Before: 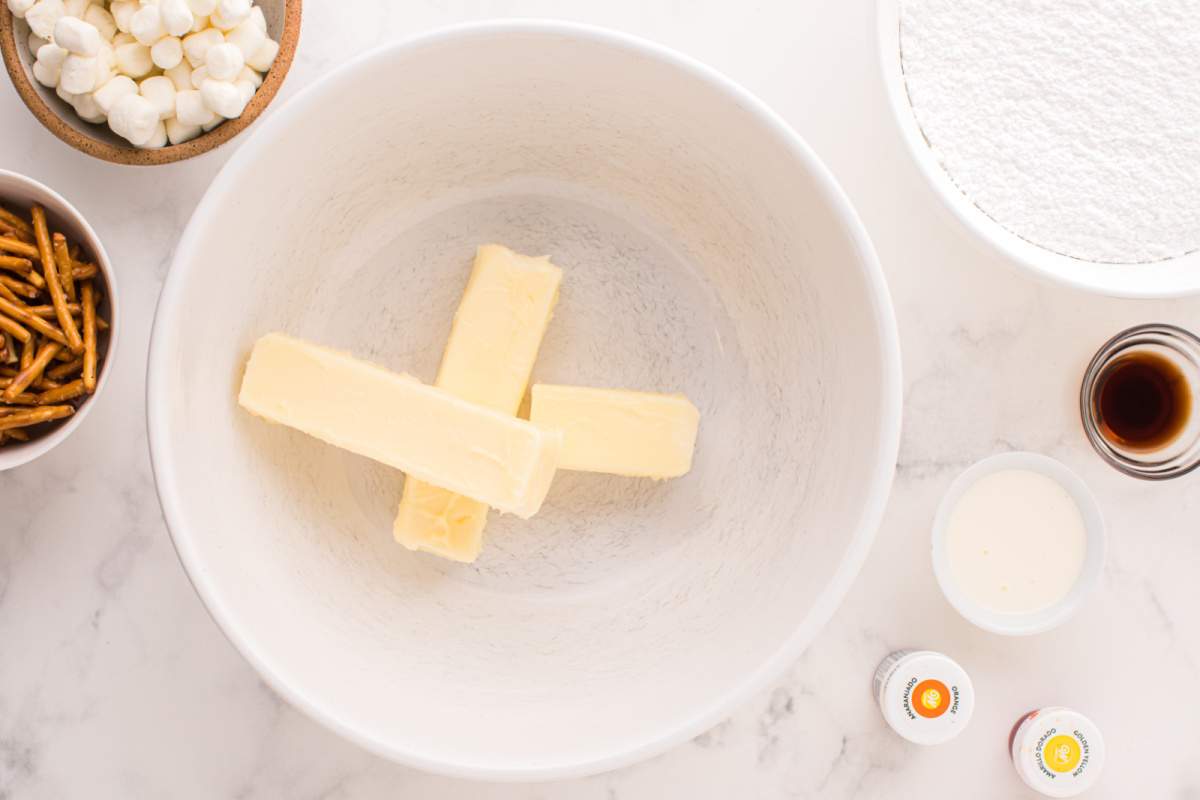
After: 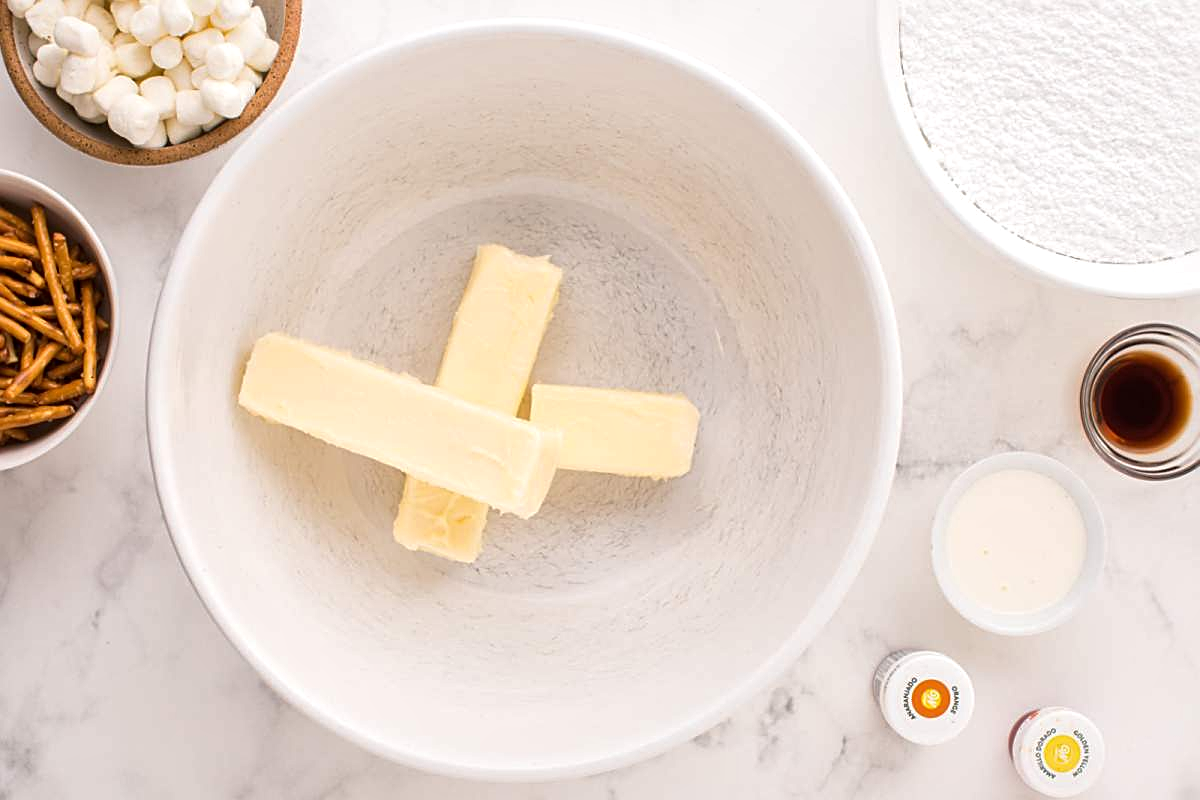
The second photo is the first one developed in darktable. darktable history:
local contrast: mode bilateral grid, contrast 20, coarseness 50, detail 144%, midtone range 0.2
sharpen: on, module defaults
